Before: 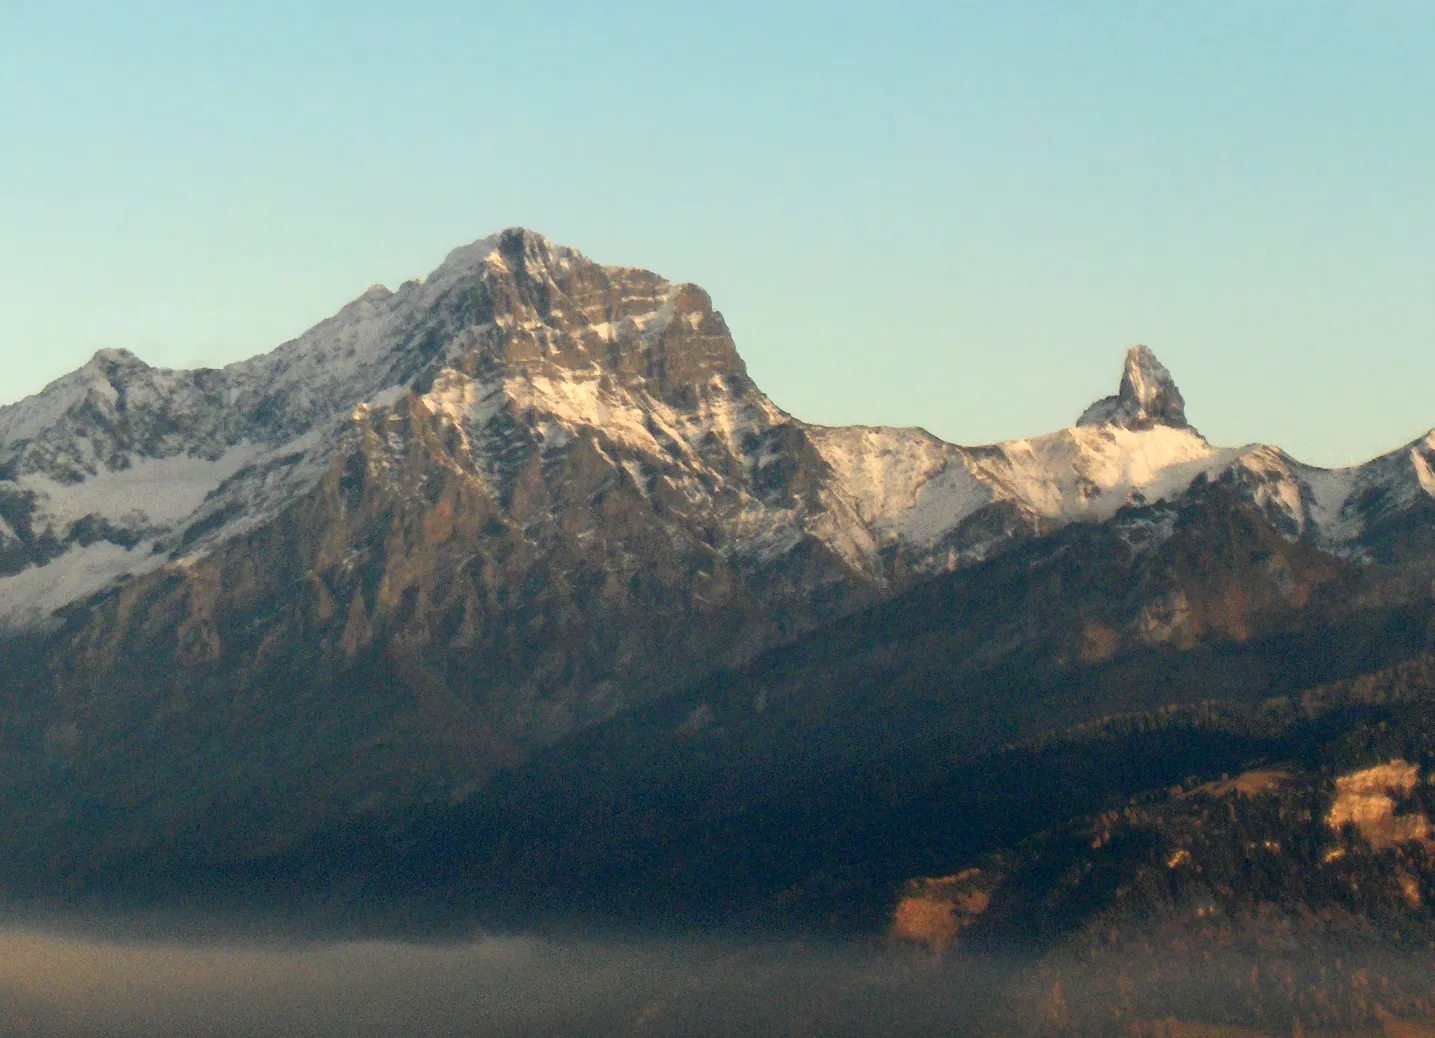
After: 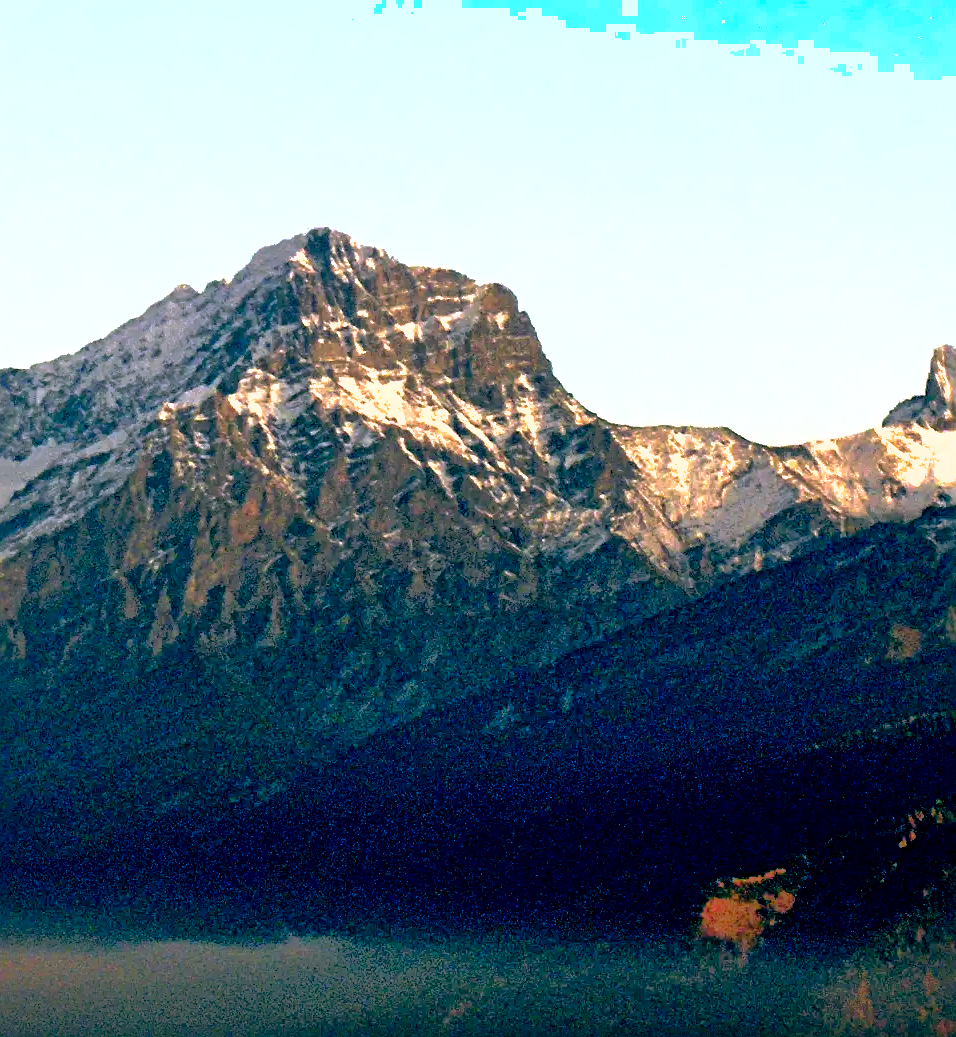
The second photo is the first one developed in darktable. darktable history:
sharpen: radius 4
color balance: lift [1.016, 0.983, 1, 1.017], gamma [0.78, 1.018, 1.043, 0.957], gain [0.786, 1.063, 0.937, 1.017], input saturation 118.26%, contrast 13.43%, contrast fulcrum 21.62%, output saturation 82.76%
crop and rotate: left 13.537%, right 19.796%
white balance: red 0.954, blue 1.079
exposure: black level correction 0.035, exposure 0.9 EV, compensate highlight preservation false
haze removal: compatibility mode true, adaptive false
shadows and highlights: on, module defaults
